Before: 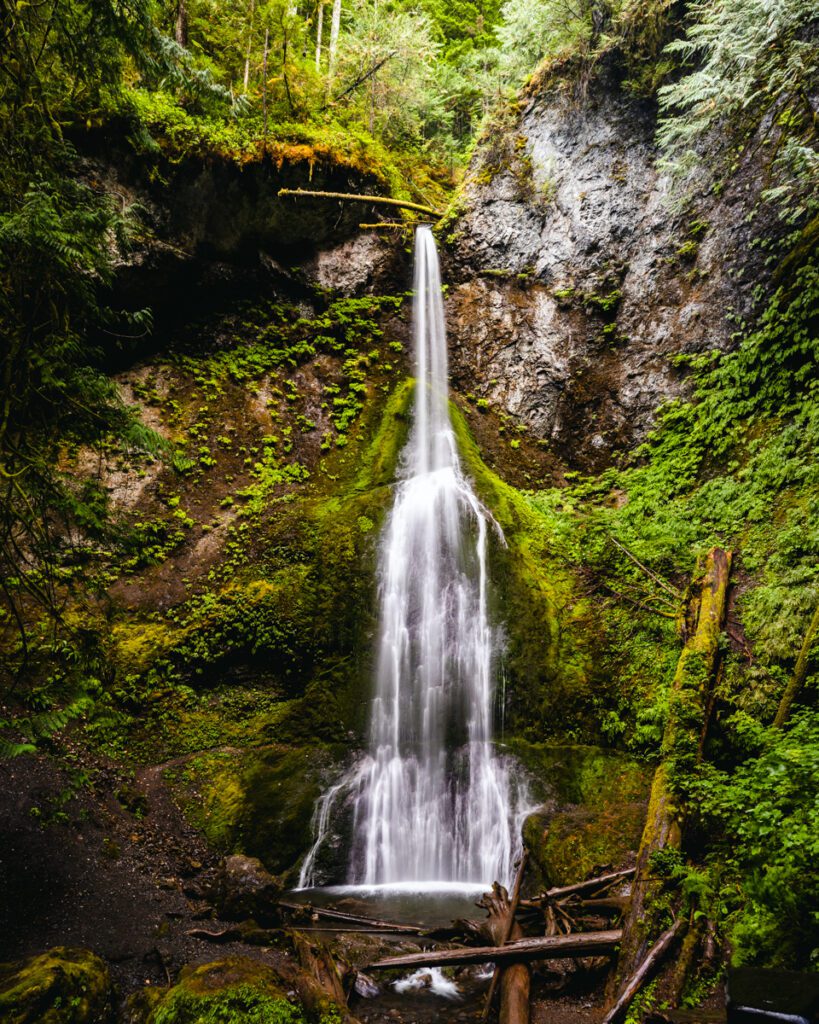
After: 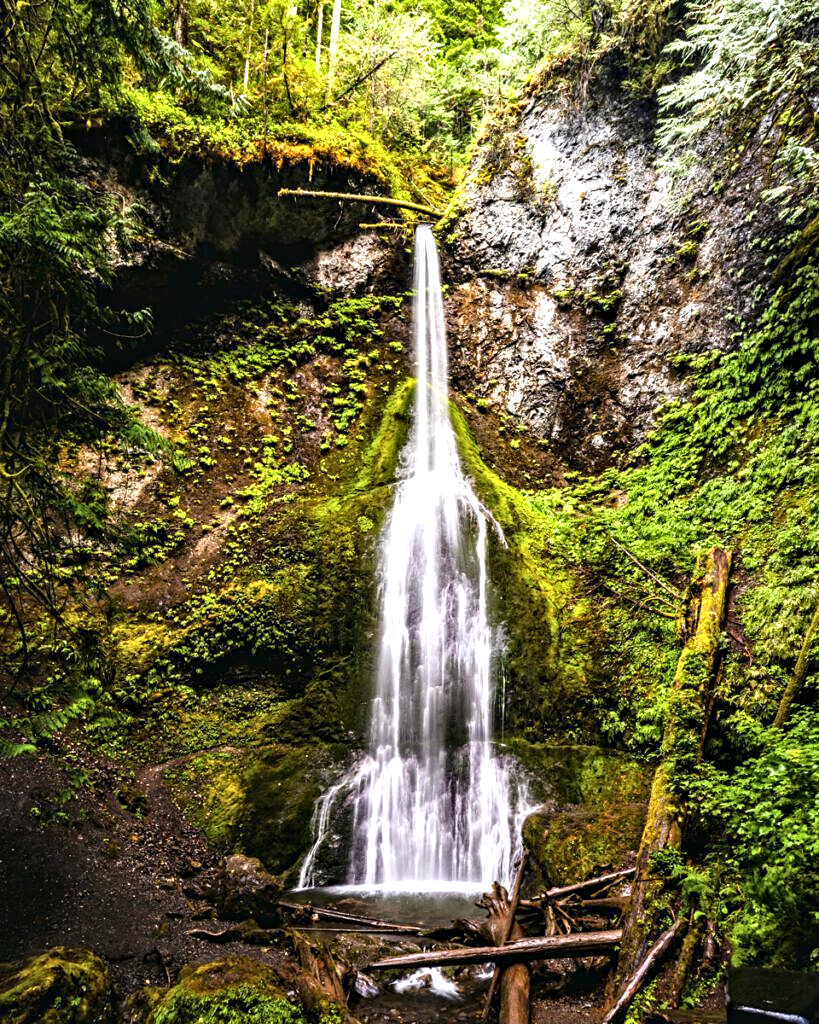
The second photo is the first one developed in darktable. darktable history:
contrast equalizer: octaves 7, y [[0.502, 0.517, 0.543, 0.576, 0.611, 0.631], [0.5 ×6], [0.5 ×6], [0 ×6], [0 ×6]]
exposure: black level correction 0, exposure 0.699 EV, compensate highlight preservation false
